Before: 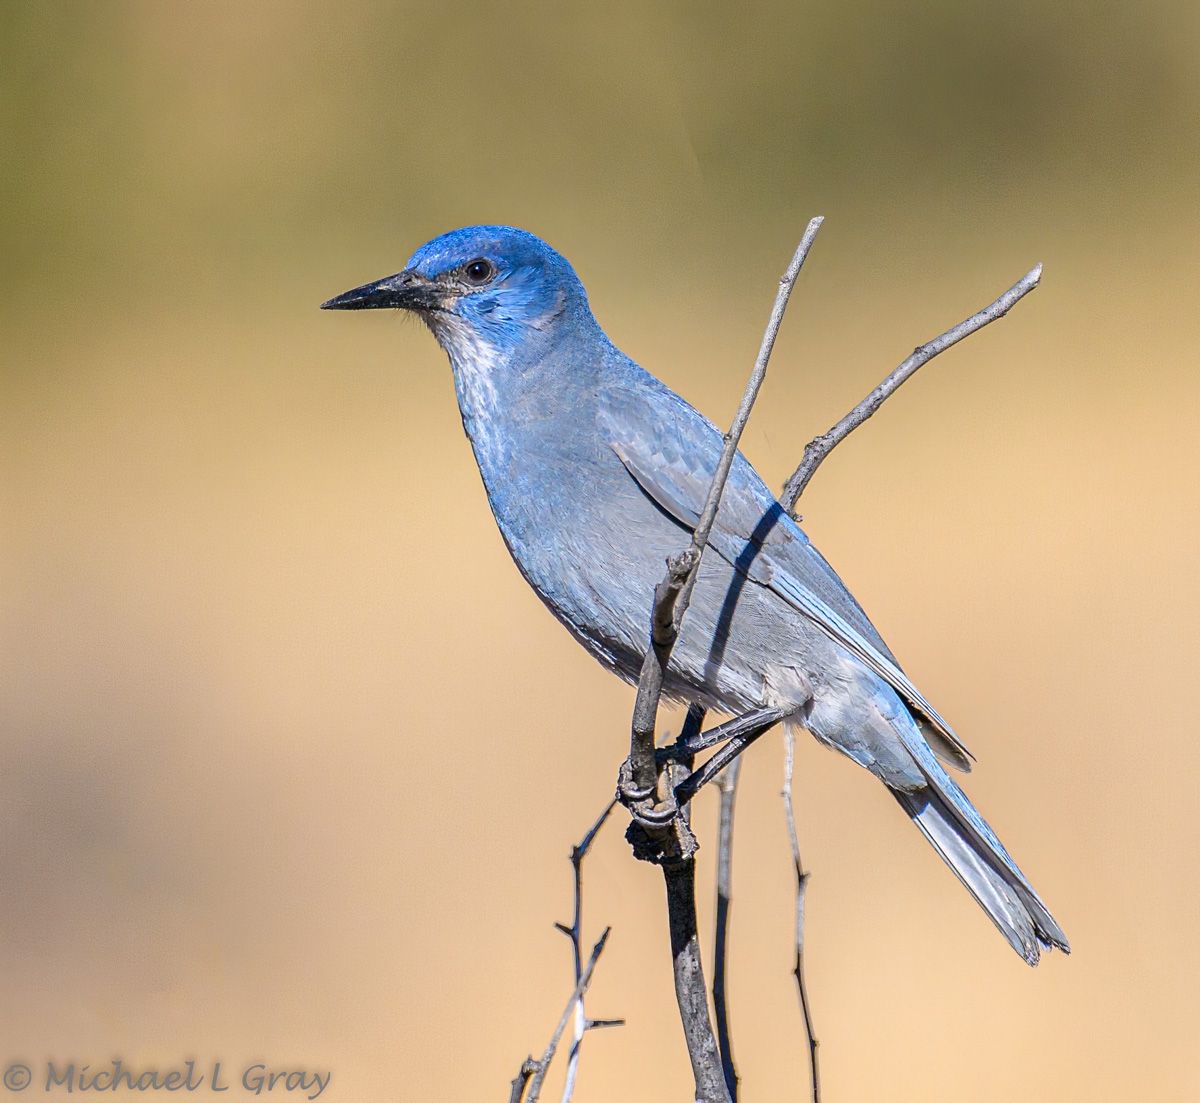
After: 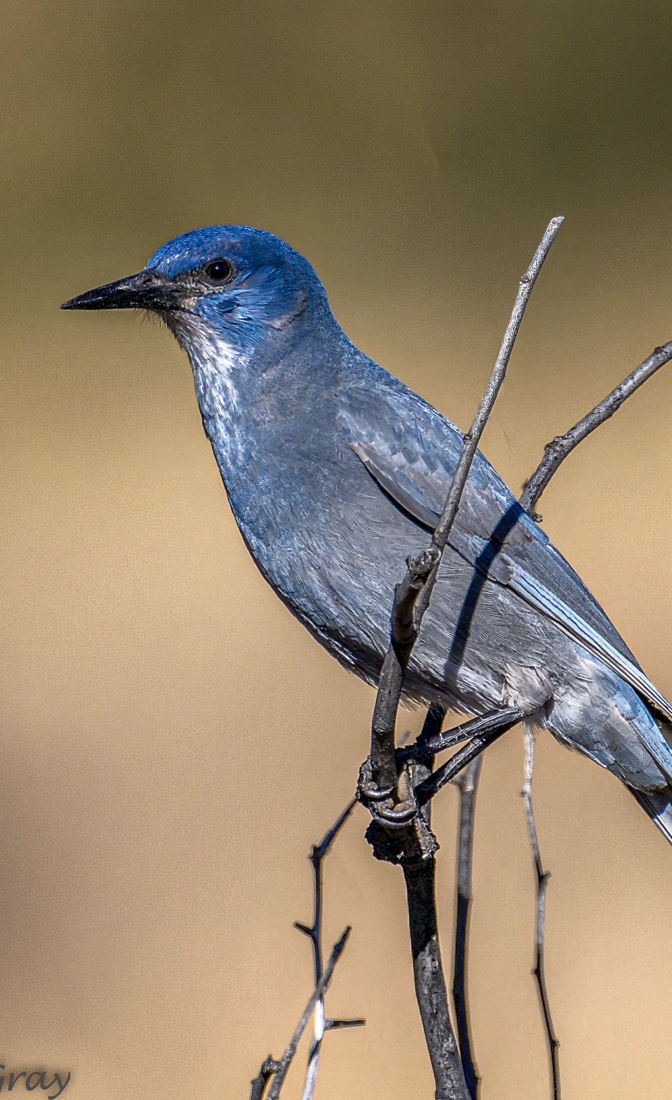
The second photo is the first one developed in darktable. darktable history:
crop: left 21.674%, right 22.086%
local contrast: detail 130%
rgb curve: curves: ch0 [(0, 0) (0.415, 0.237) (1, 1)]
